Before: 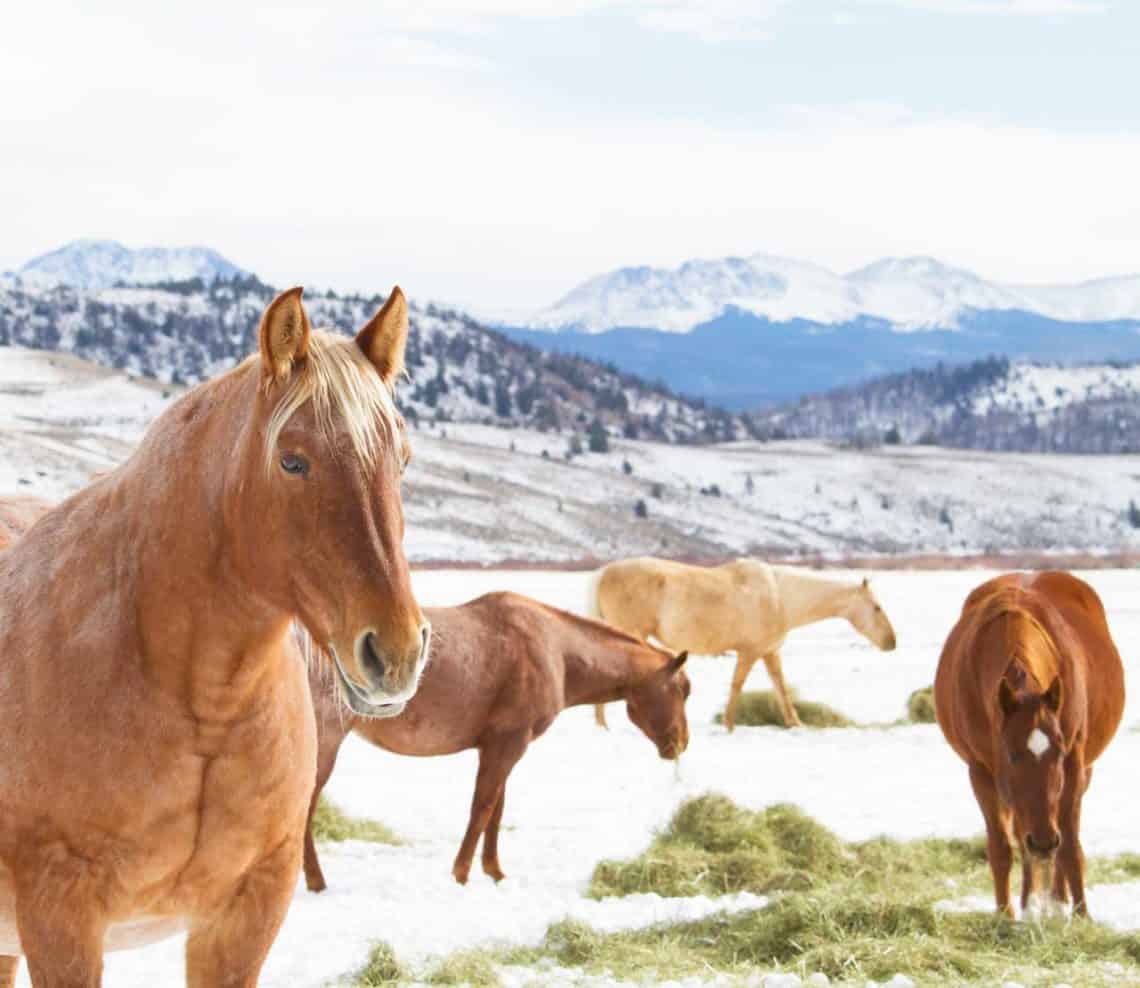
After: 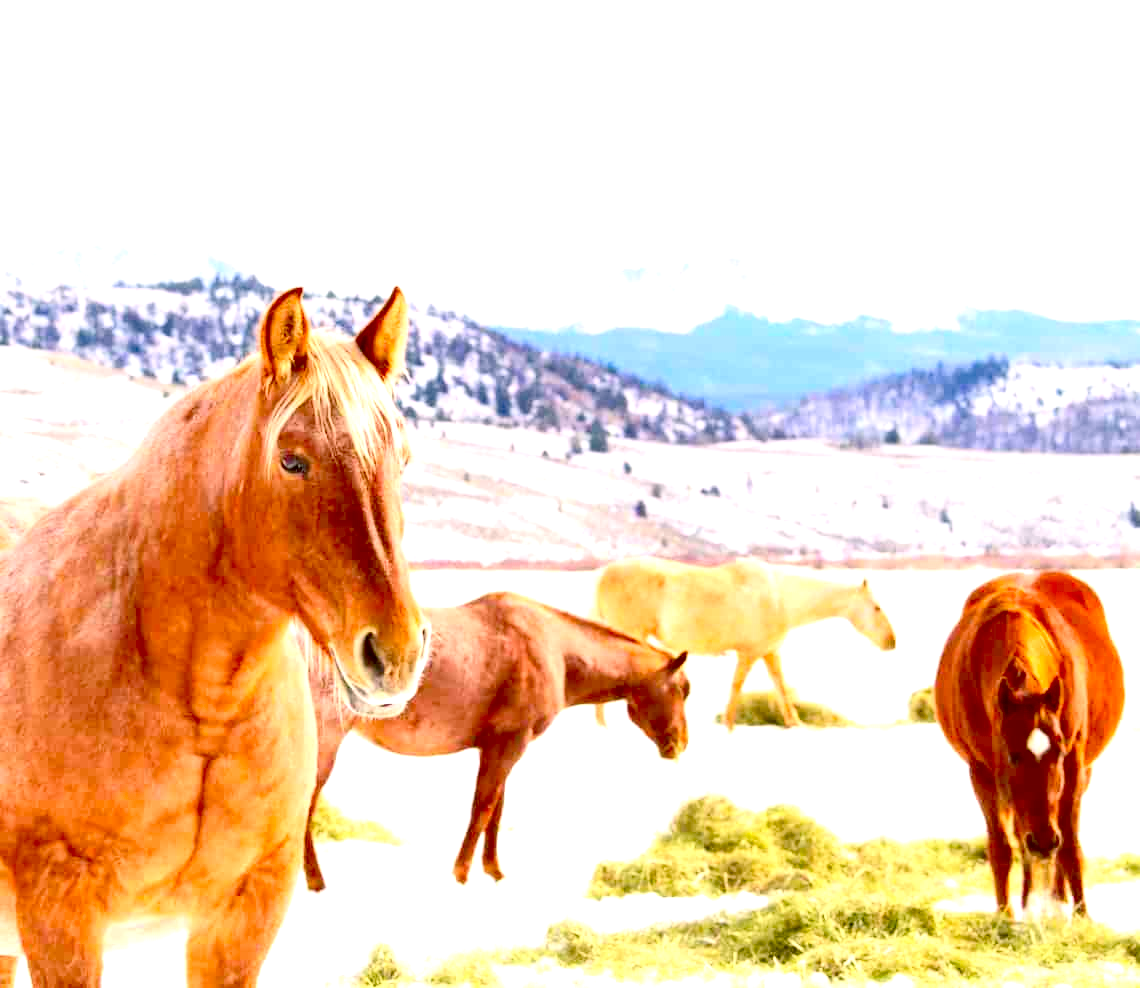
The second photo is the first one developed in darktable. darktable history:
exposure: black level correction 0.035, exposure 0.9 EV, compensate highlight preservation false
color correction: highlights a* 7.34, highlights b* 4.37
contrast brightness saturation: contrast 0.18, saturation 0.3
